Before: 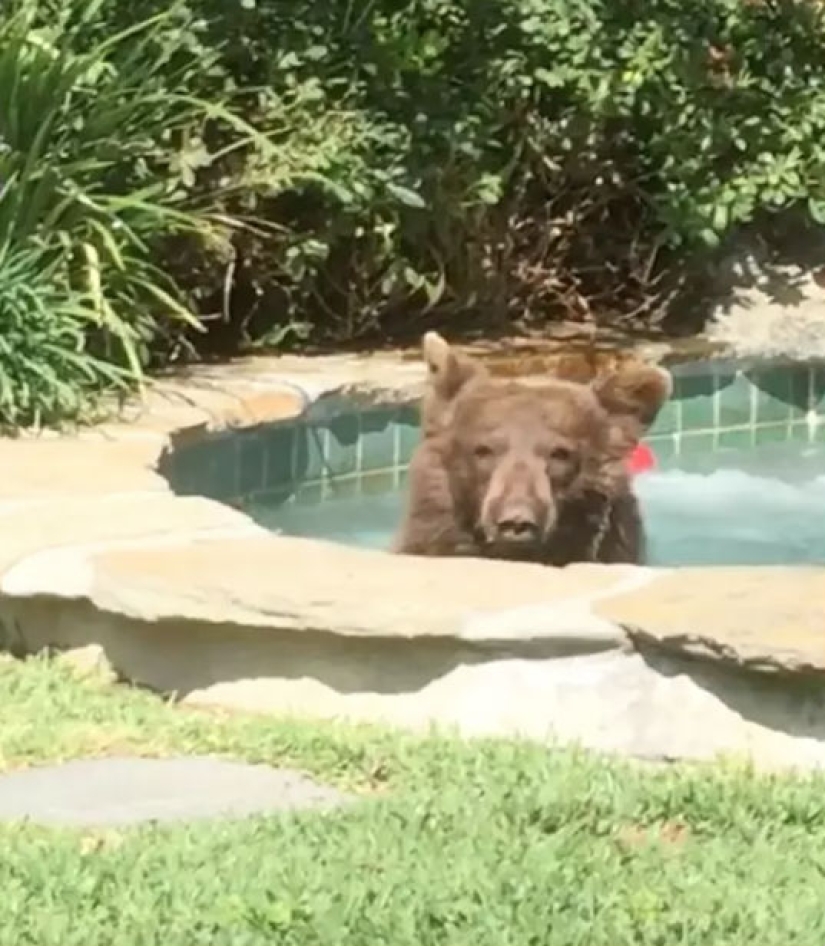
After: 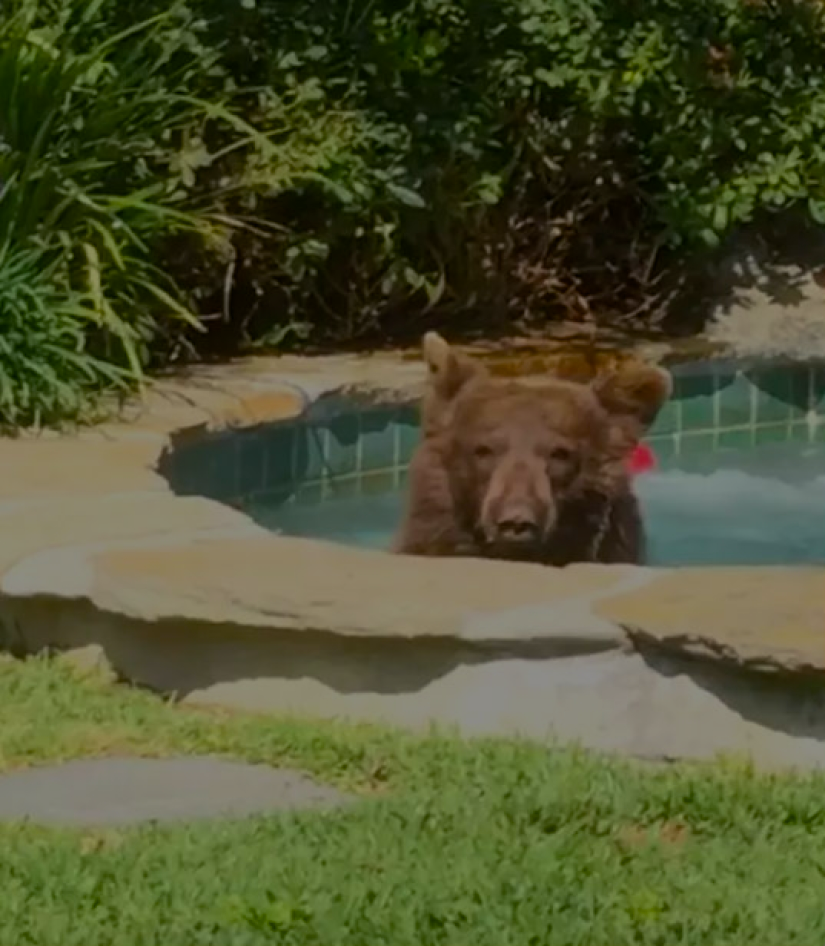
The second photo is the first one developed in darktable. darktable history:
color balance rgb: shadows lift › chroma 3.048%, shadows lift › hue 278.23°, linear chroma grading › global chroma 14.571%, perceptual saturation grading › global saturation 30.798%, global vibrance 20%
exposure: exposure -1.921 EV, compensate highlight preservation false
